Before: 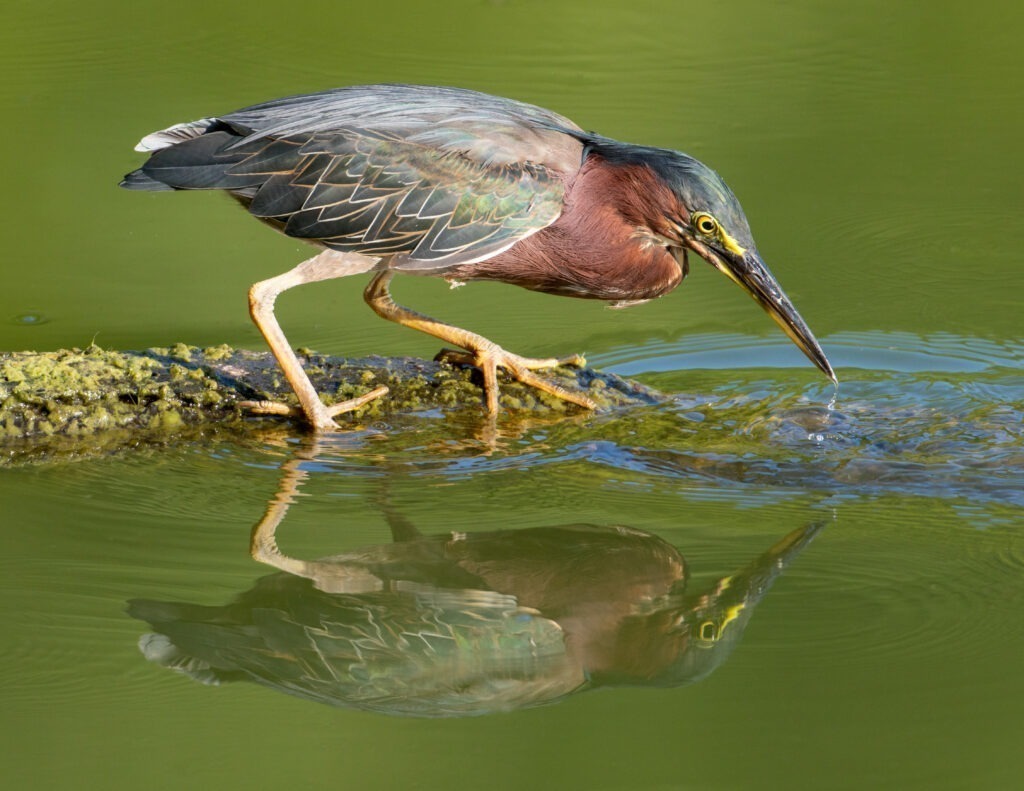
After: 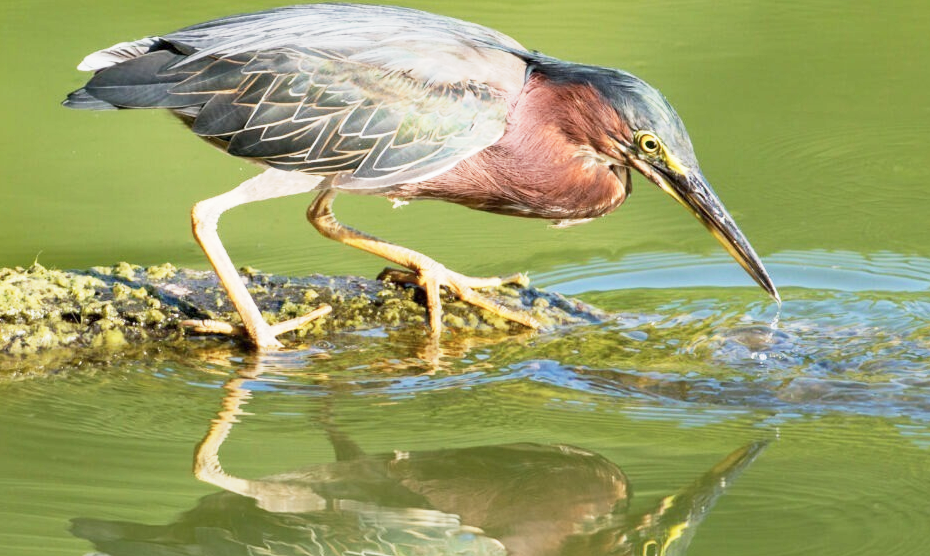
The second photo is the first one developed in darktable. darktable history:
crop: left 5.596%, top 10.314%, right 3.534%, bottom 19.395%
contrast brightness saturation: saturation -0.1
exposure: exposure 0.6 EV, compensate highlight preservation false
base curve: curves: ch0 [(0, 0) (0.088, 0.125) (0.176, 0.251) (0.354, 0.501) (0.613, 0.749) (1, 0.877)], preserve colors none
